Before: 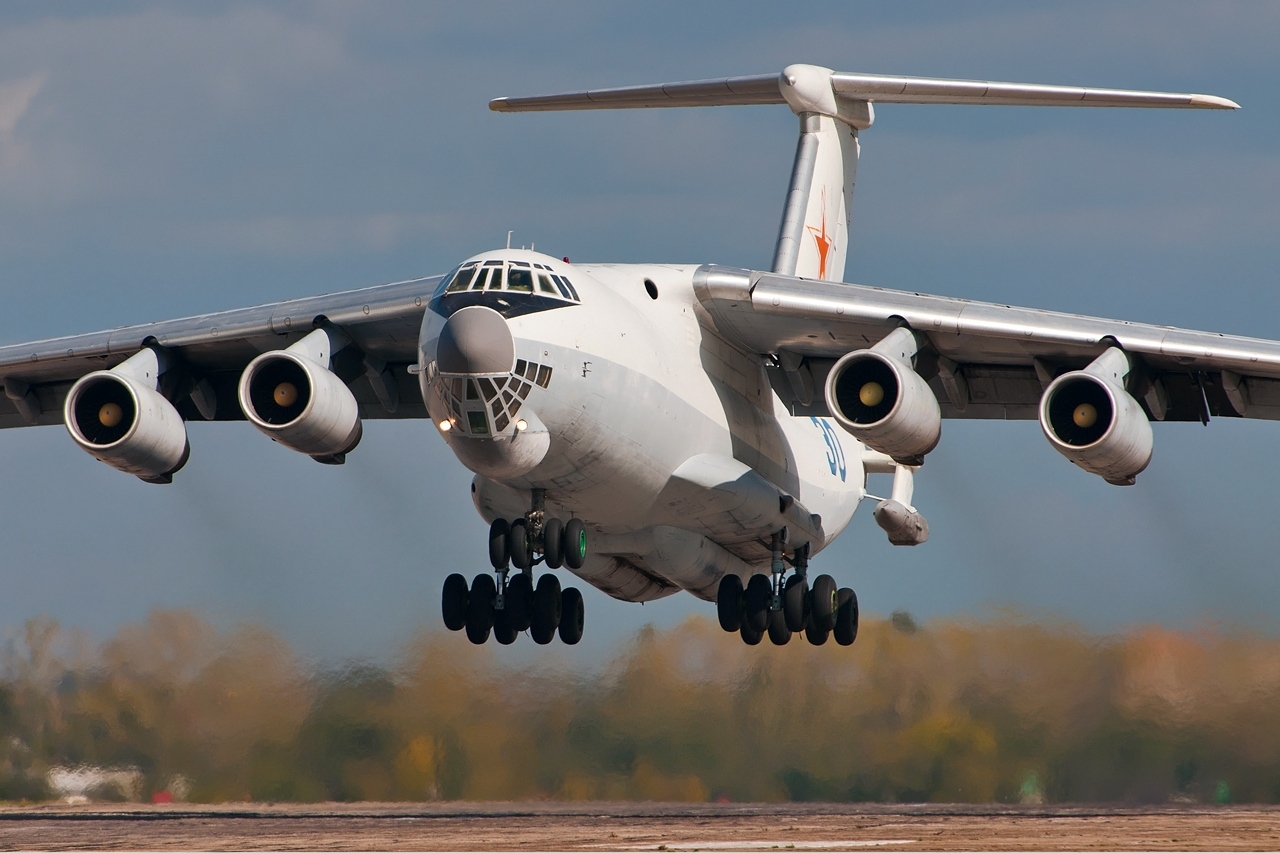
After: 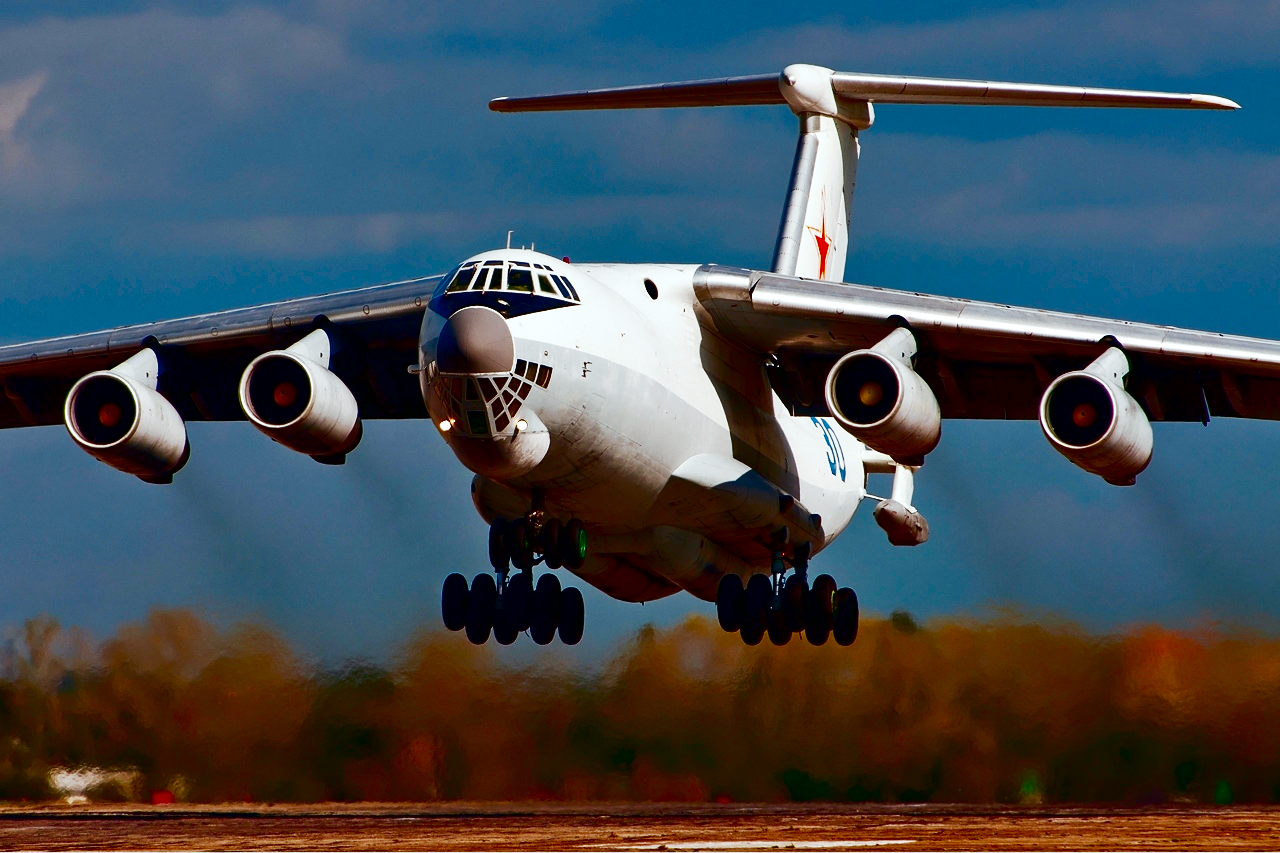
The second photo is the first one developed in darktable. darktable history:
exposure: exposure 0.161 EV, compensate exposure bias true, compensate highlight preservation false
base curve: curves: ch0 [(0, 0) (0.028, 0.03) (0.121, 0.232) (0.46, 0.748) (0.859, 0.968) (1, 1)], preserve colors none
contrast brightness saturation: brightness -0.991, saturation 0.993
color correction: highlights a* -2.86, highlights b* -2.8, shadows a* 2.47, shadows b* 3.02
